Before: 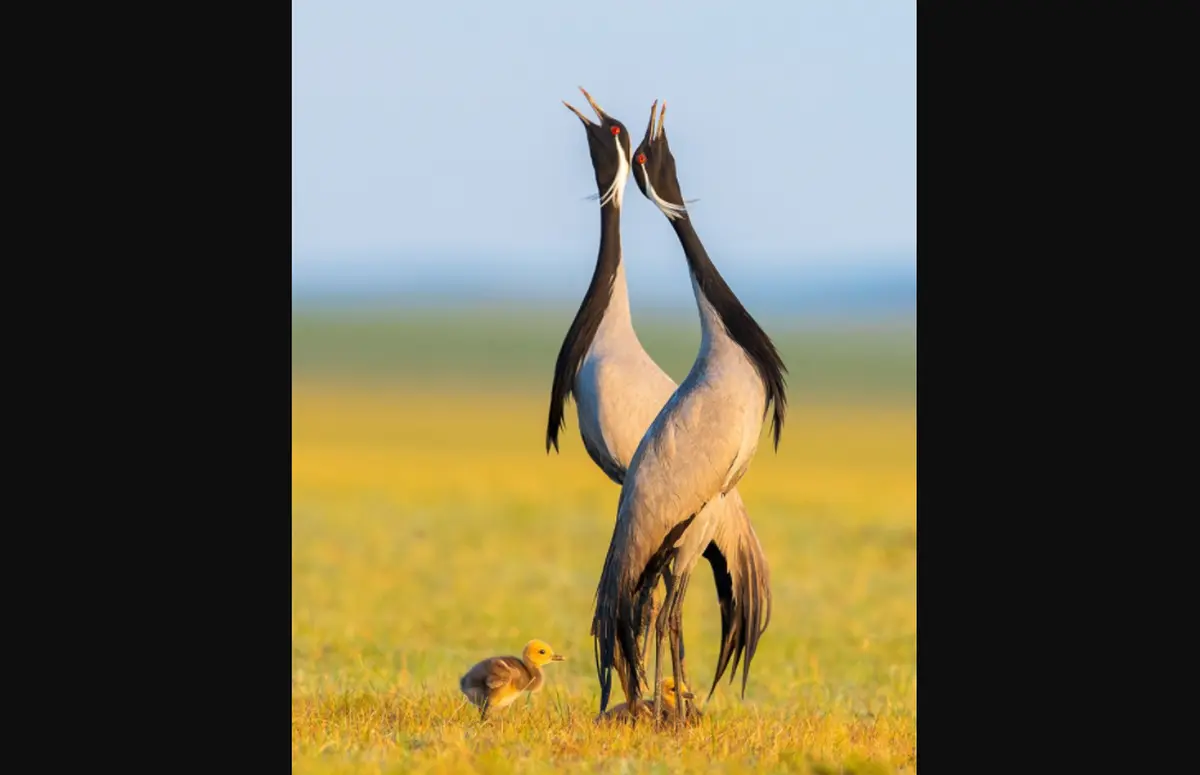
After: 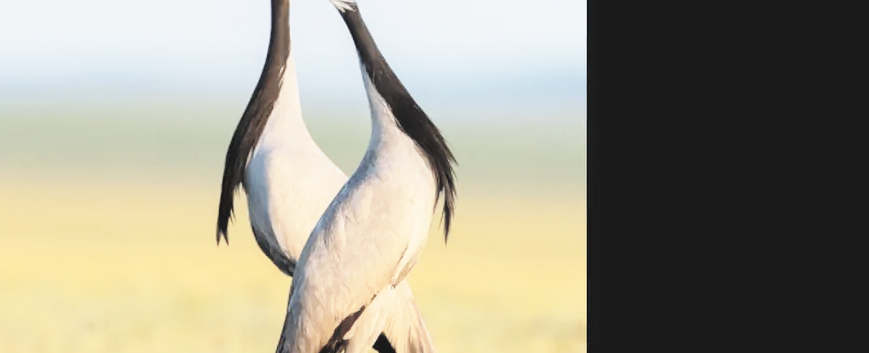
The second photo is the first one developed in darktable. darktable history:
base curve: curves: ch0 [(0, 0) (0.028, 0.03) (0.121, 0.232) (0.46, 0.748) (0.859, 0.968) (1, 1)], preserve colors none
contrast brightness saturation: brightness 0.183, saturation -0.51
haze removal: strength -0.05, compatibility mode true, adaptive false
crop and rotate: left 27.514%, top 26.968%, bottom 27.382%
